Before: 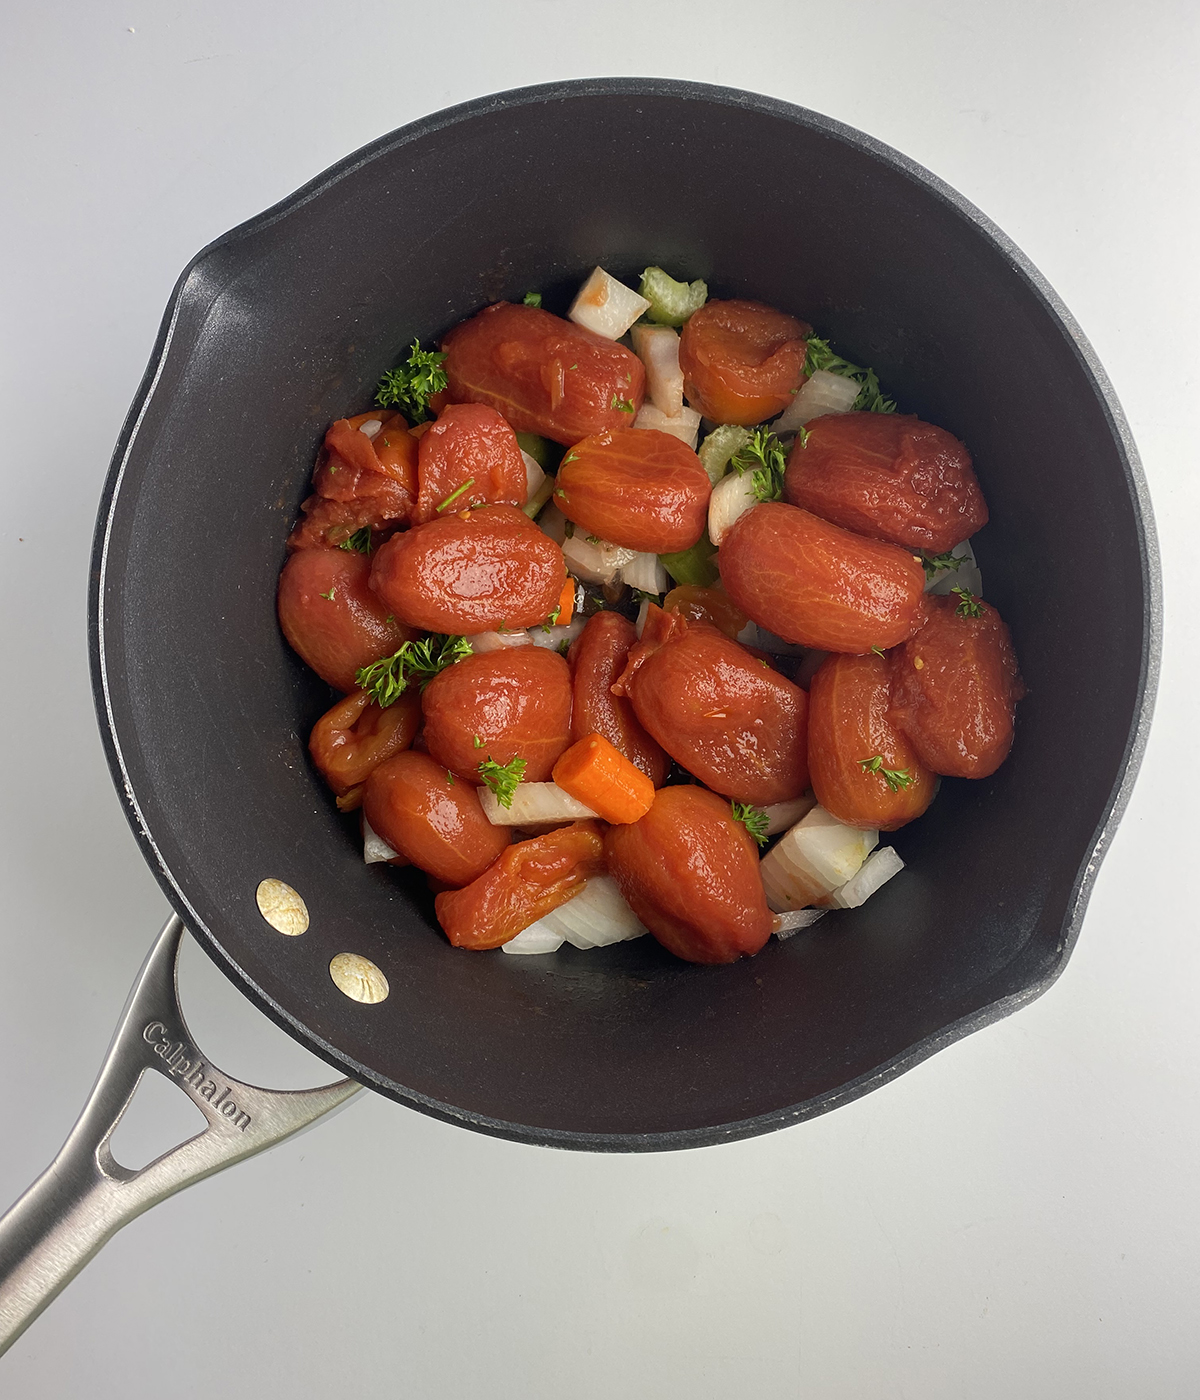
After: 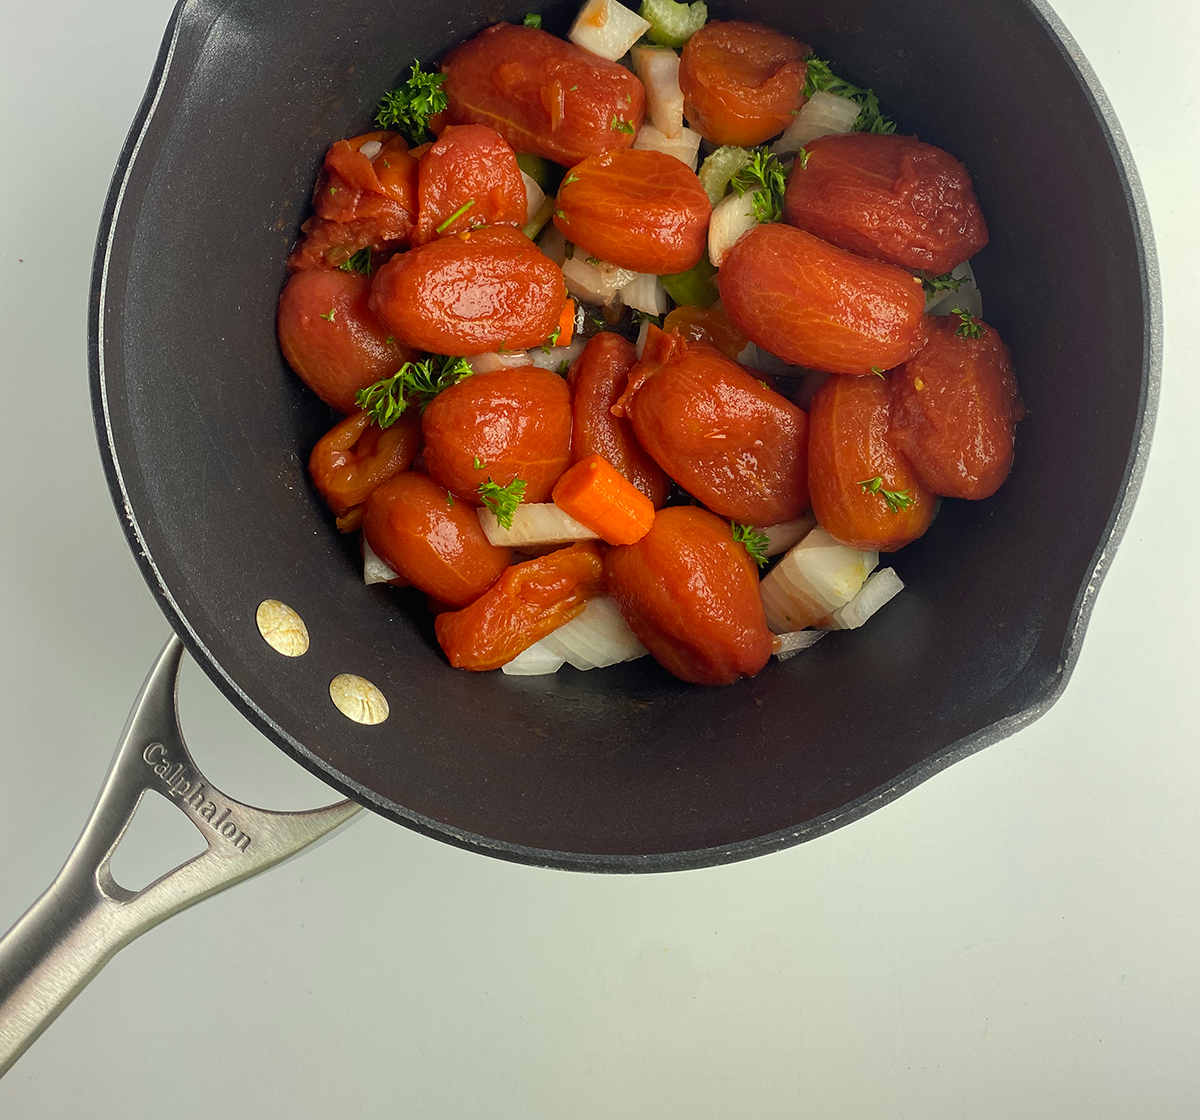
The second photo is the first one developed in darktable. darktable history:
color correction: highlights a* -4.28, highlights b* 6.53
crop and rotate: top 19.998%
